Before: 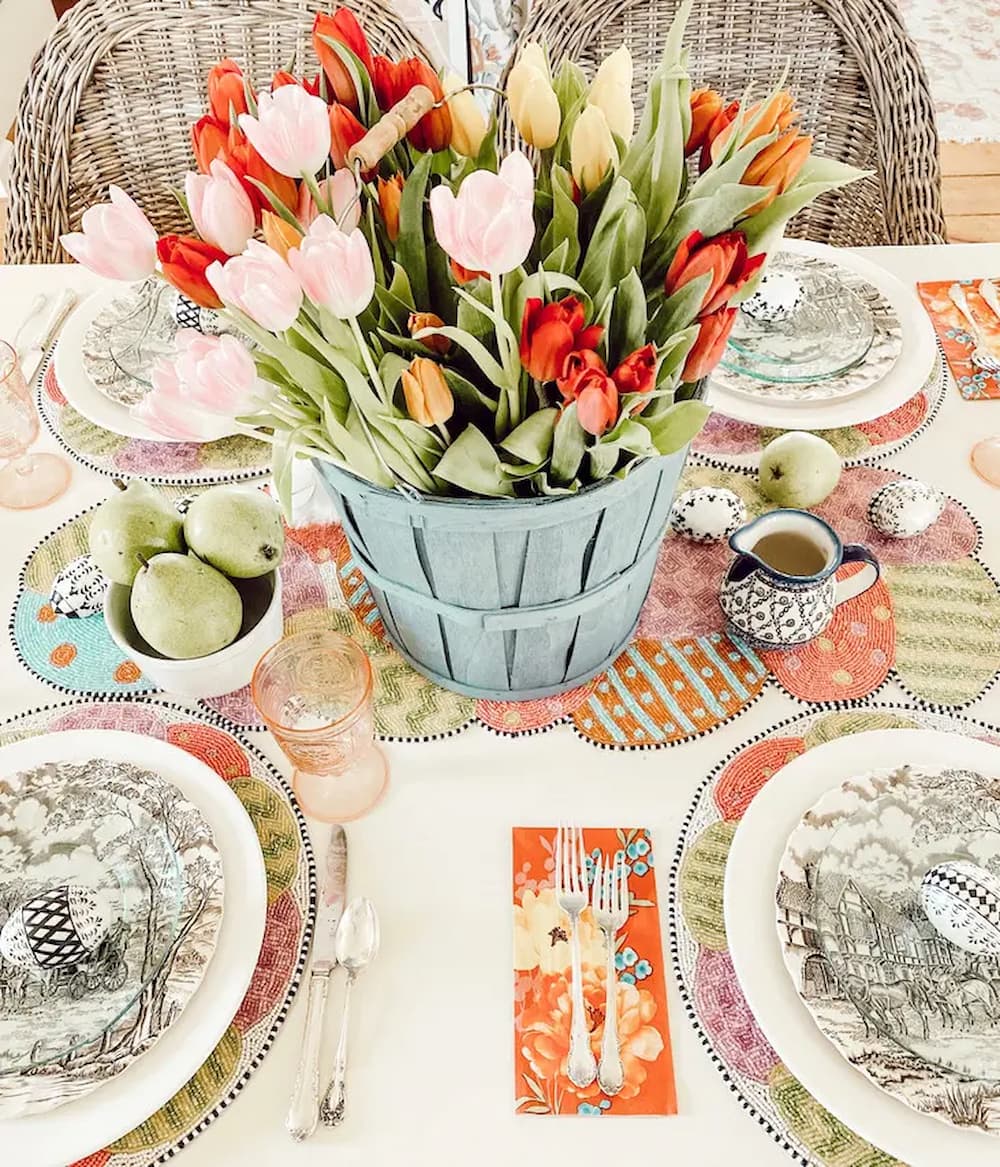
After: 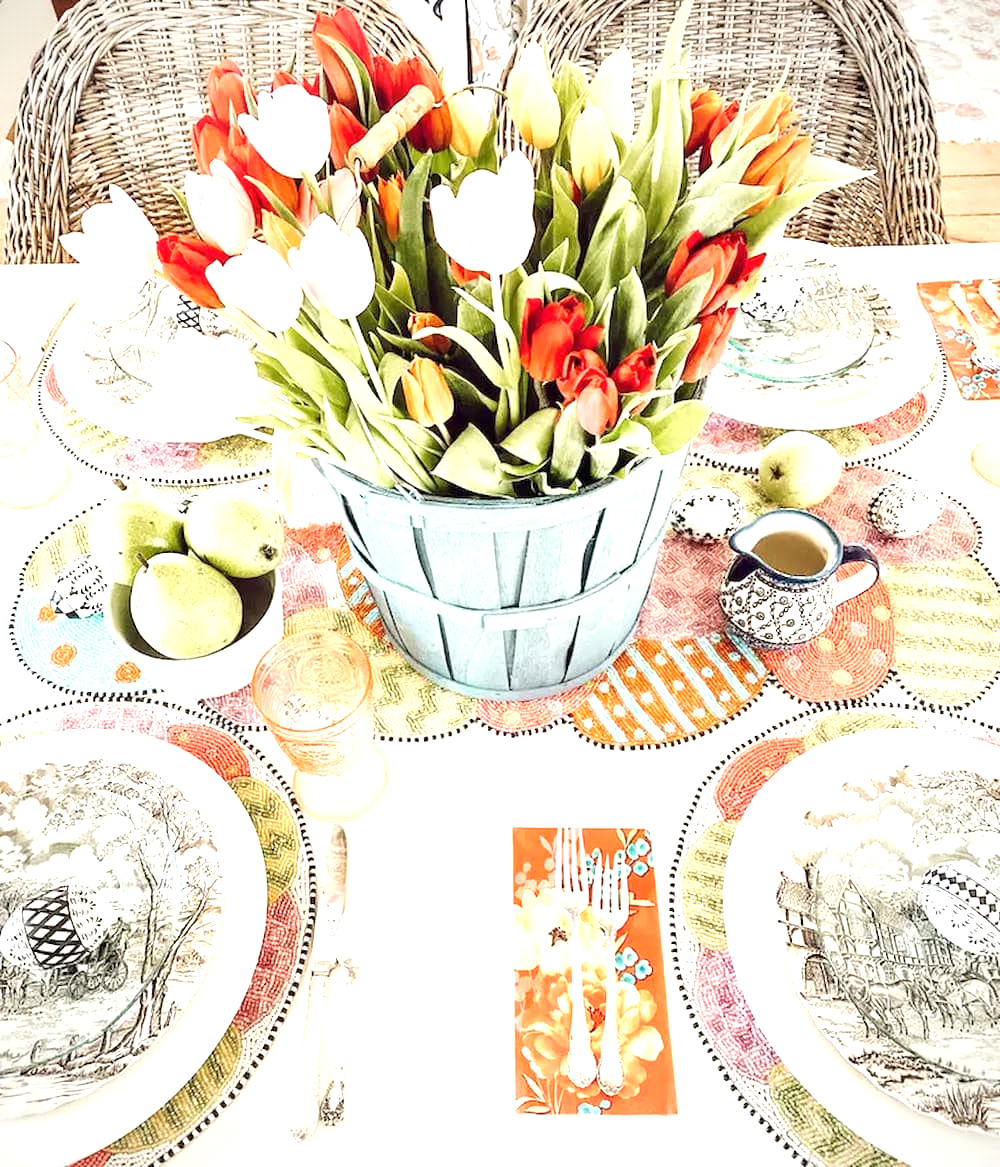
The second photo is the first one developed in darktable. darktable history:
exposure: exposure 0.951 EV, compensate highlight preservation false
vignetting: brightness -0.423, saturation -0.196
